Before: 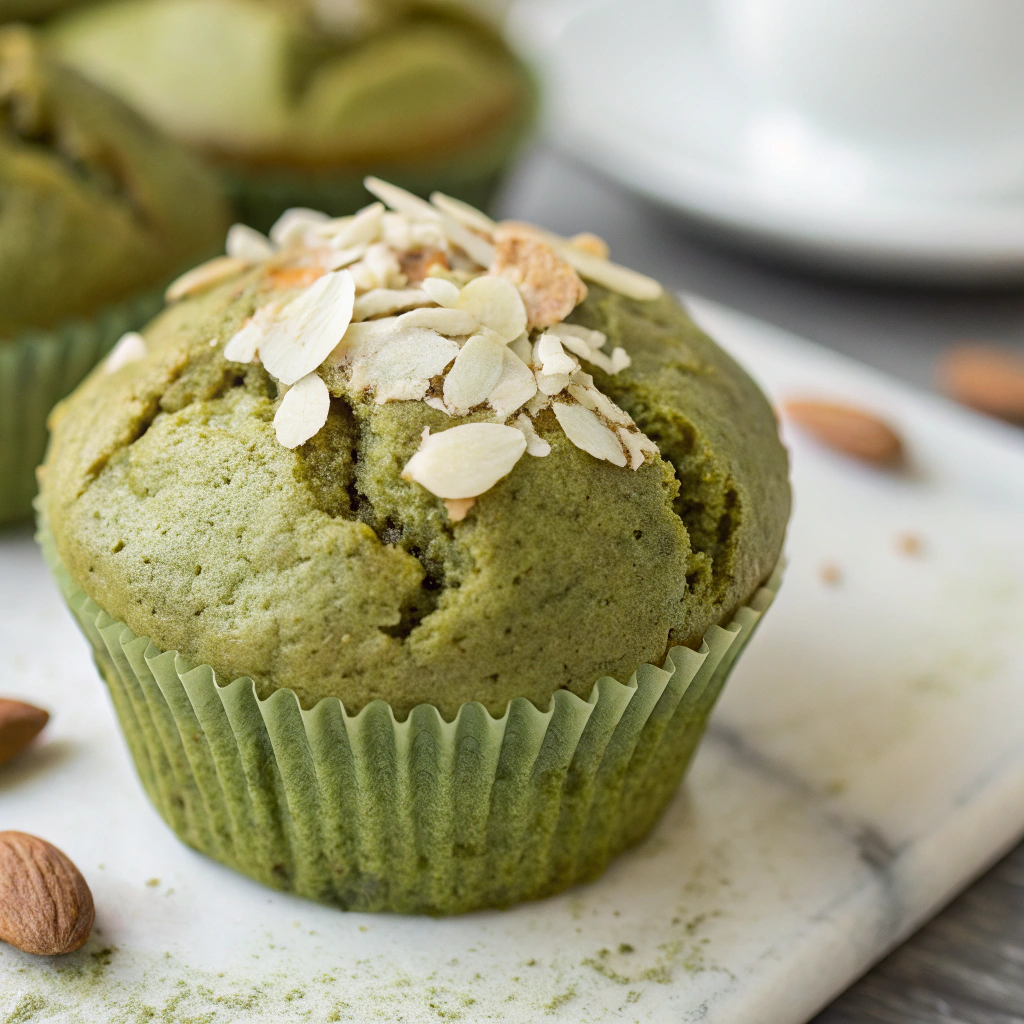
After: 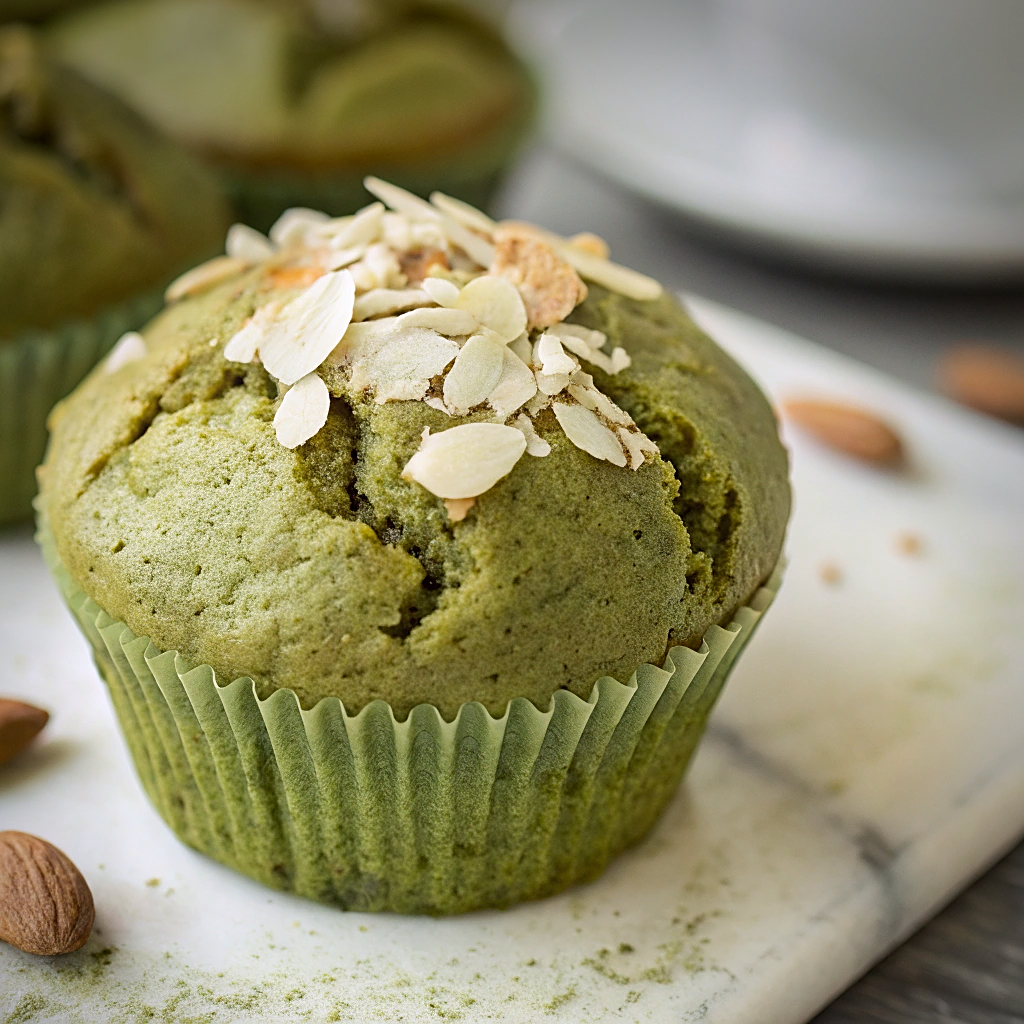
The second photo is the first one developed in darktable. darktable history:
sharpen: on, module defaults
white balance: red 1.009, blue 1.027
vignetting: brightness -0.629, saturation -0.007, center (-0.028, 0.239)
rgb curve: curves: ch2 [(0, 0) (0.567, 0.512) (1, 1)], mode RGB, independent channels
